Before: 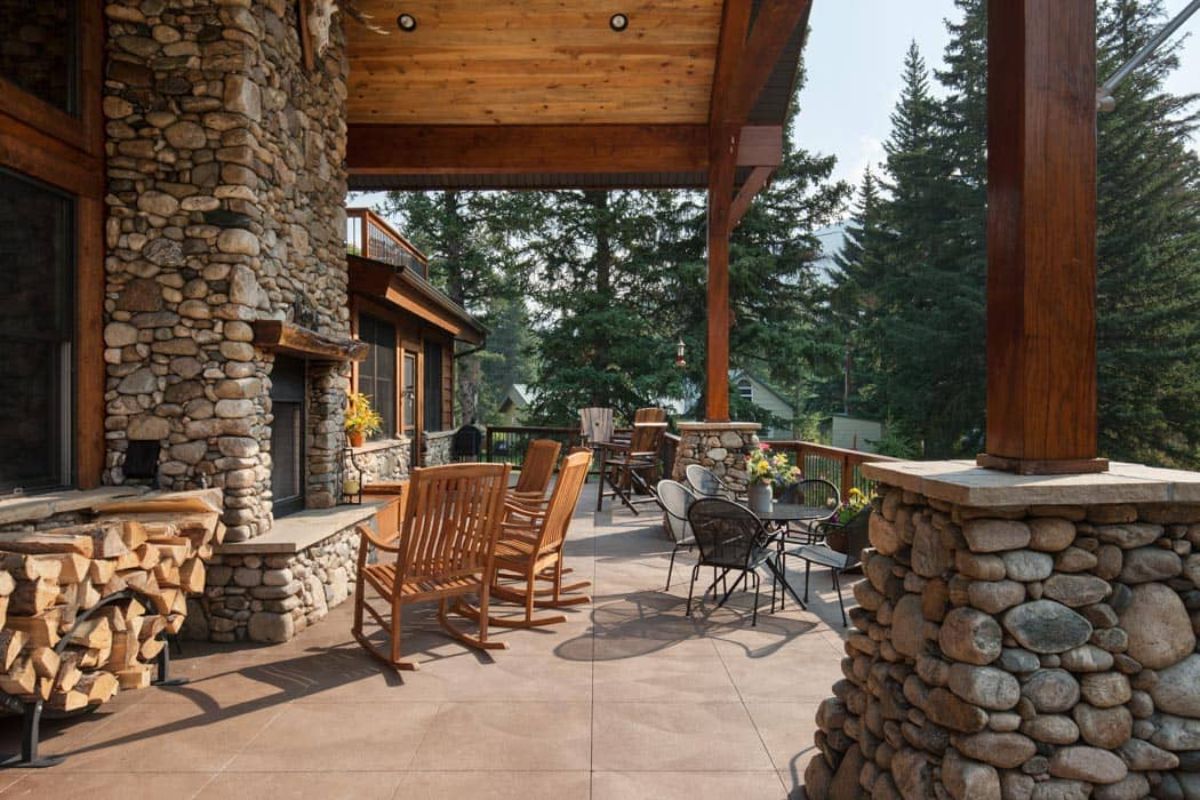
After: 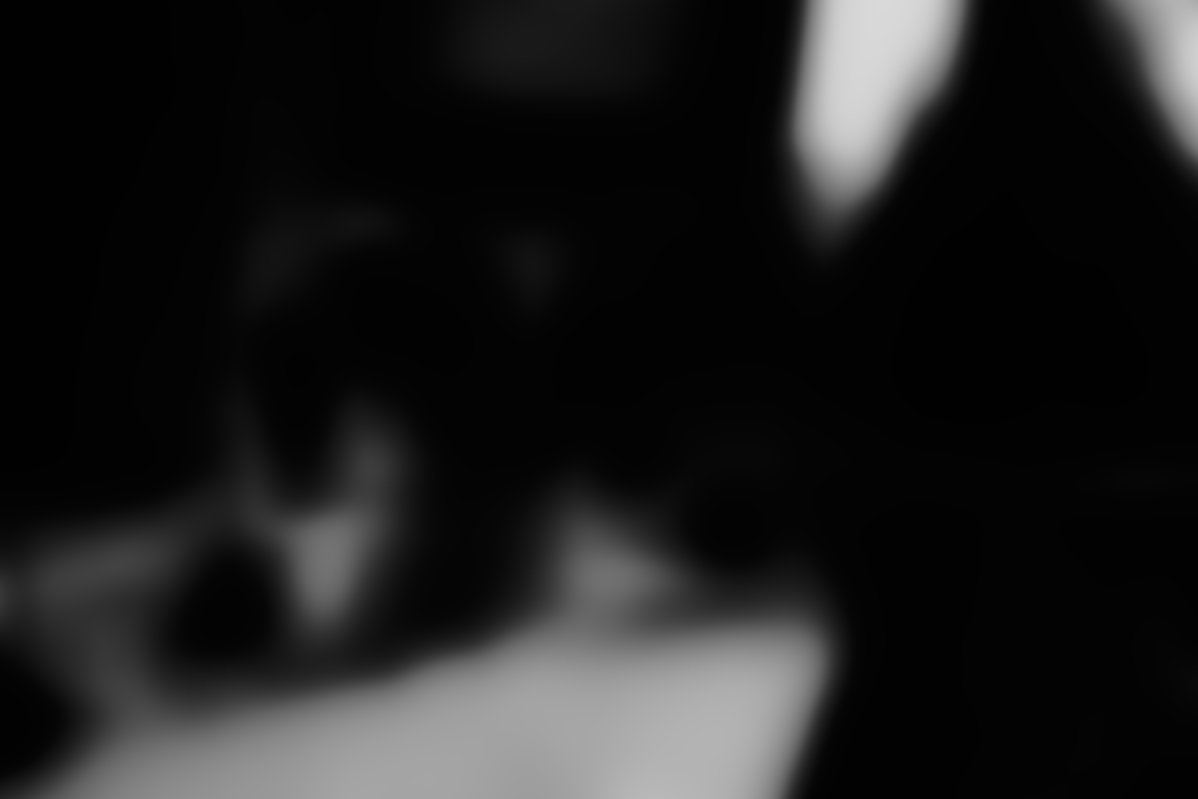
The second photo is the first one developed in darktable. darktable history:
crop and rotate: left 0.126%
monochrome: a -11.7, b 1.62, size 0.5, highlights 0.38
lowpass: radius 31.92, contrast 1.72, brightness -0.98, saturation 0.94
tone curve: curves: ch0 [(0.003, 0.003) (0.104, 0.026) (0.236, 0.181) (0.401, 0.443) (0.495, 0.55) (0.625, 0.67) (0.819, 0.841) (0.96, 0.899)]; ch1 [(0, 0) (0.161, 0.092) (0.37, 0.302) (0.424, 0.402) (0.45, 0.466) (0.495, 0.51) (0.573, 0.571) (0.638, 0.641) (0.751, 0.741) (1, 1)]; ch2 [(0, 0) (0.352, 0.403) (0.466, 0.443) (0.524, 0.526) (0.56, 0.556) (1, 1)], color space Lab, independent channels, preserve colors none
